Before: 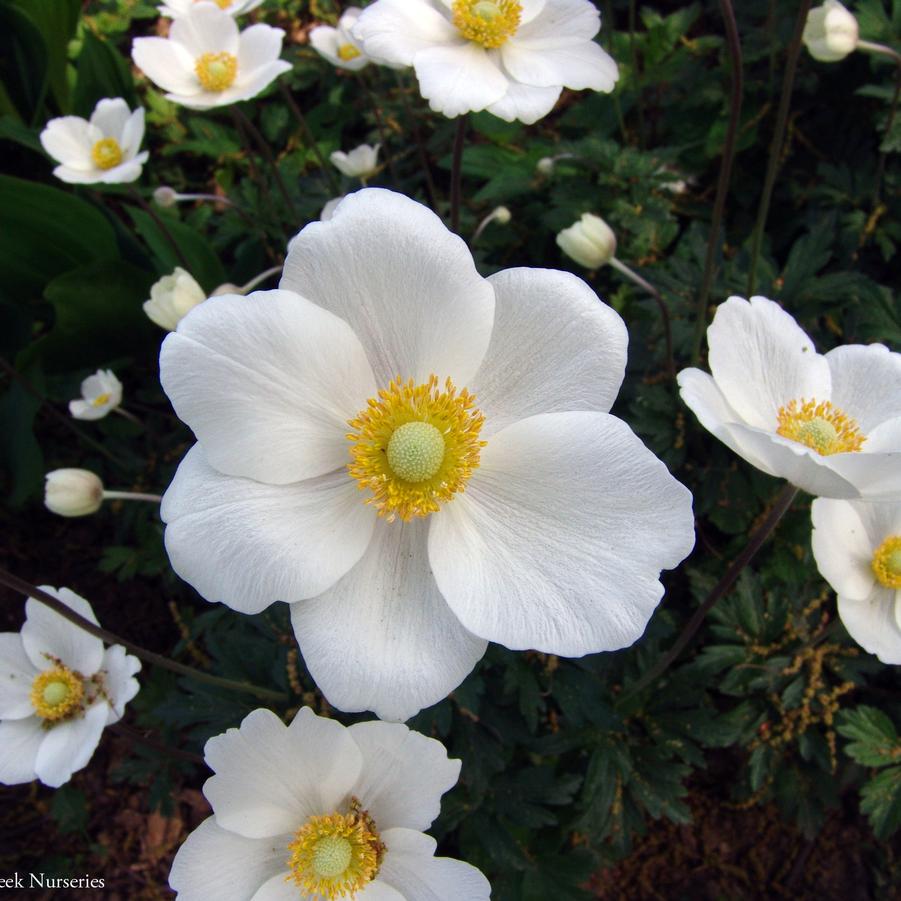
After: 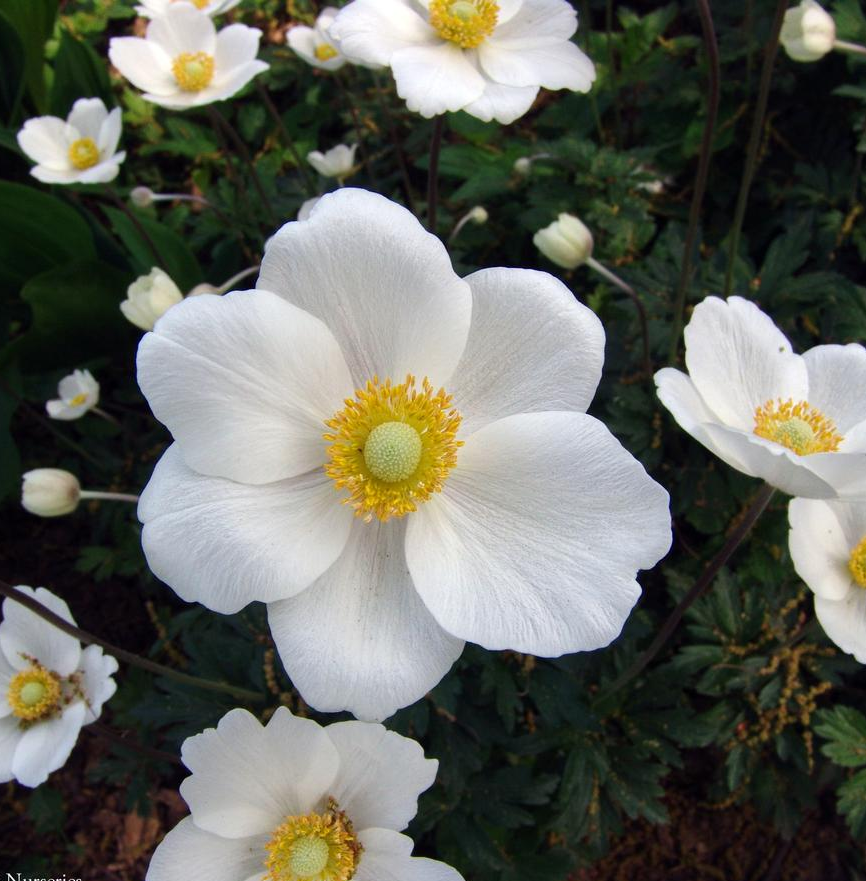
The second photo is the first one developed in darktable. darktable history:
crop and rotate: left 2.66%, right 1.2%, bottom 2.201%
